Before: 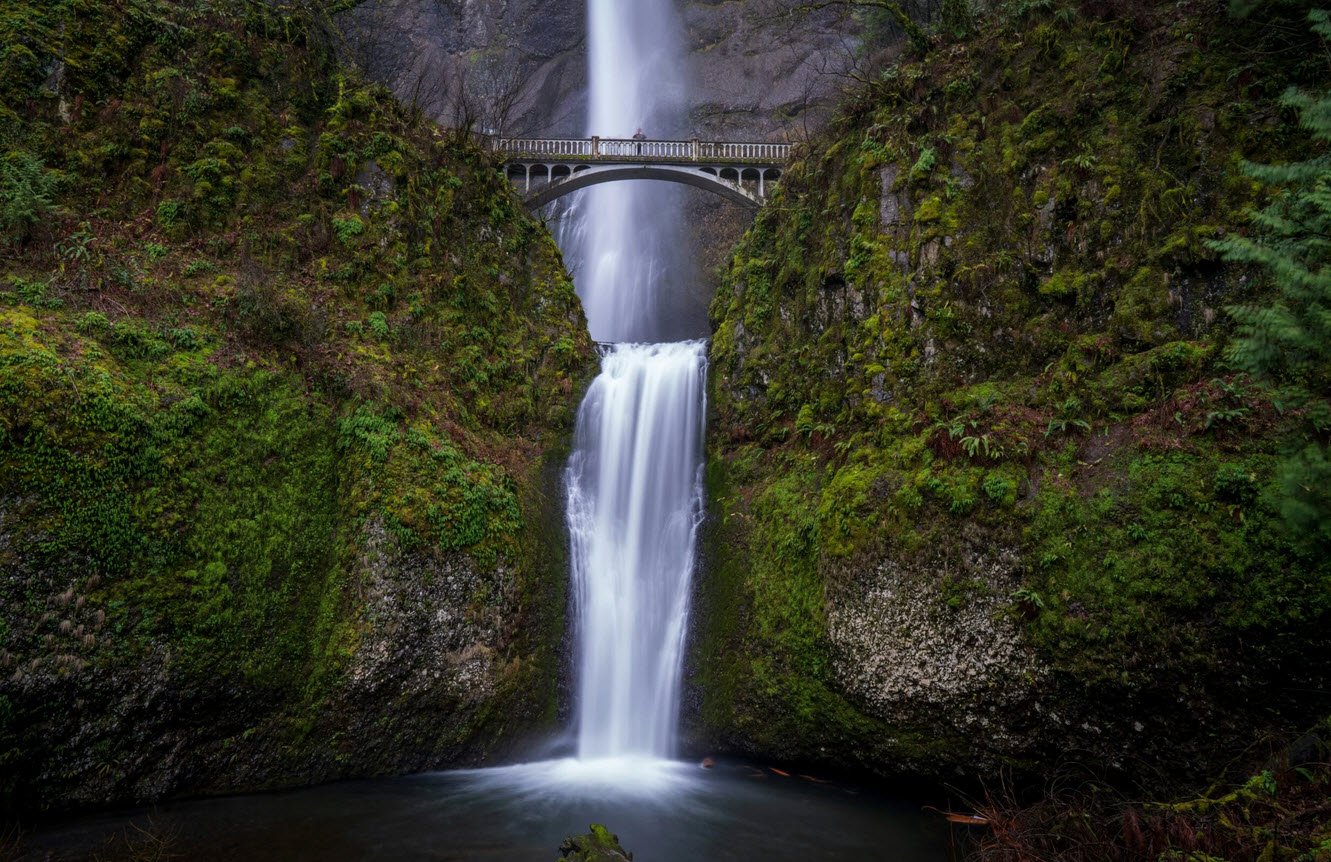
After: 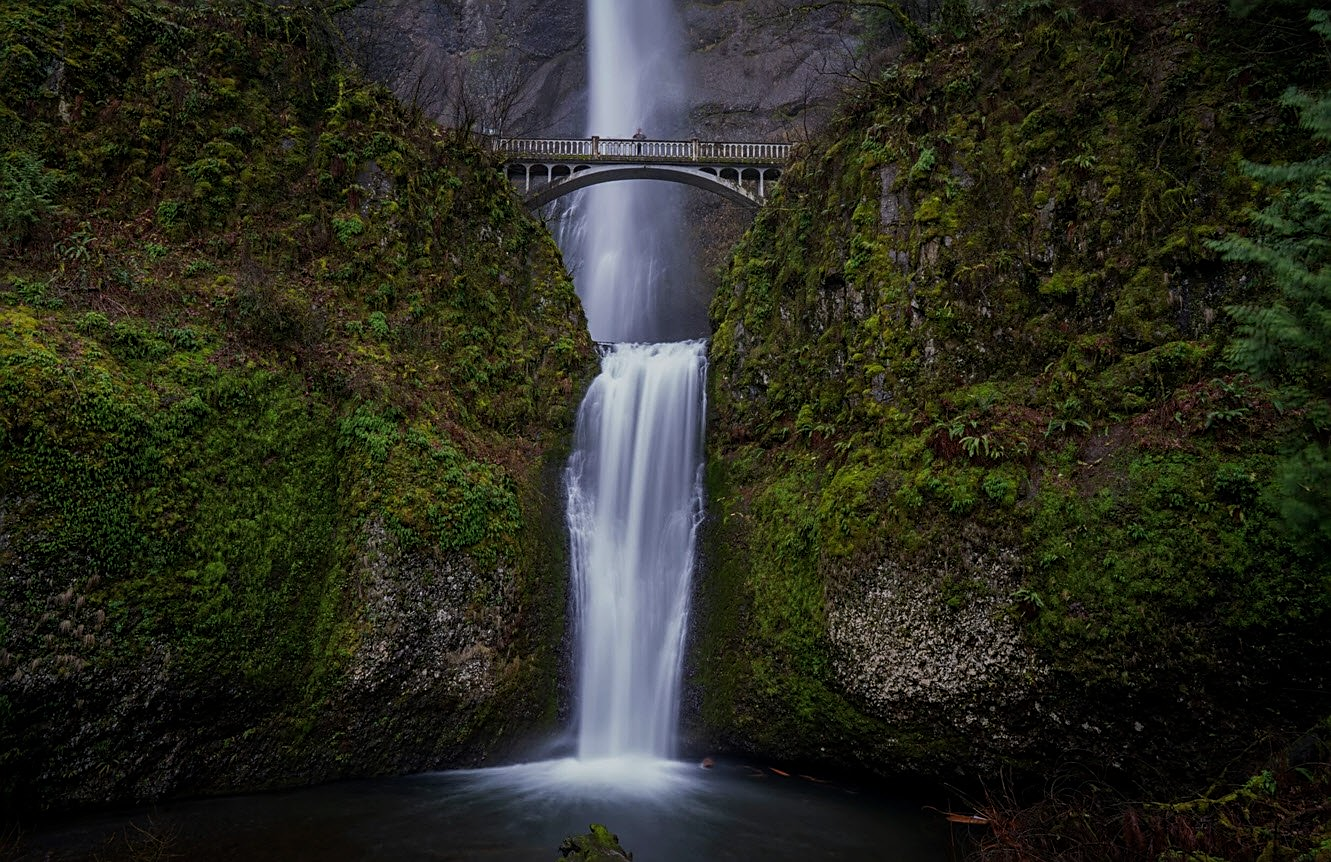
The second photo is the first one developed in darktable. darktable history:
exposure: exposure -0.555 EV, compensate highlight preservation false
sharpen: on, module defaults
